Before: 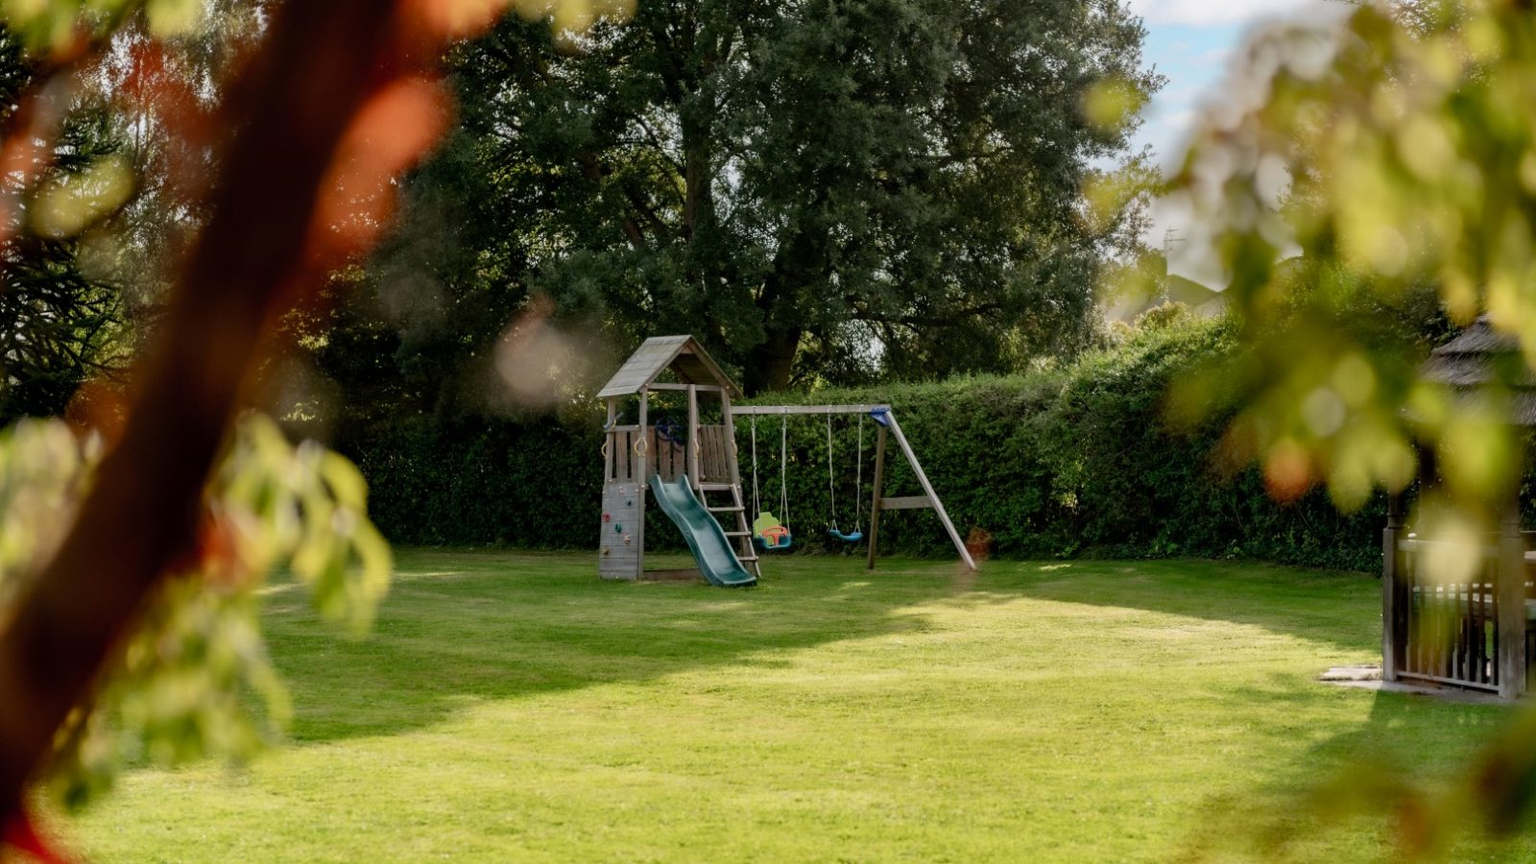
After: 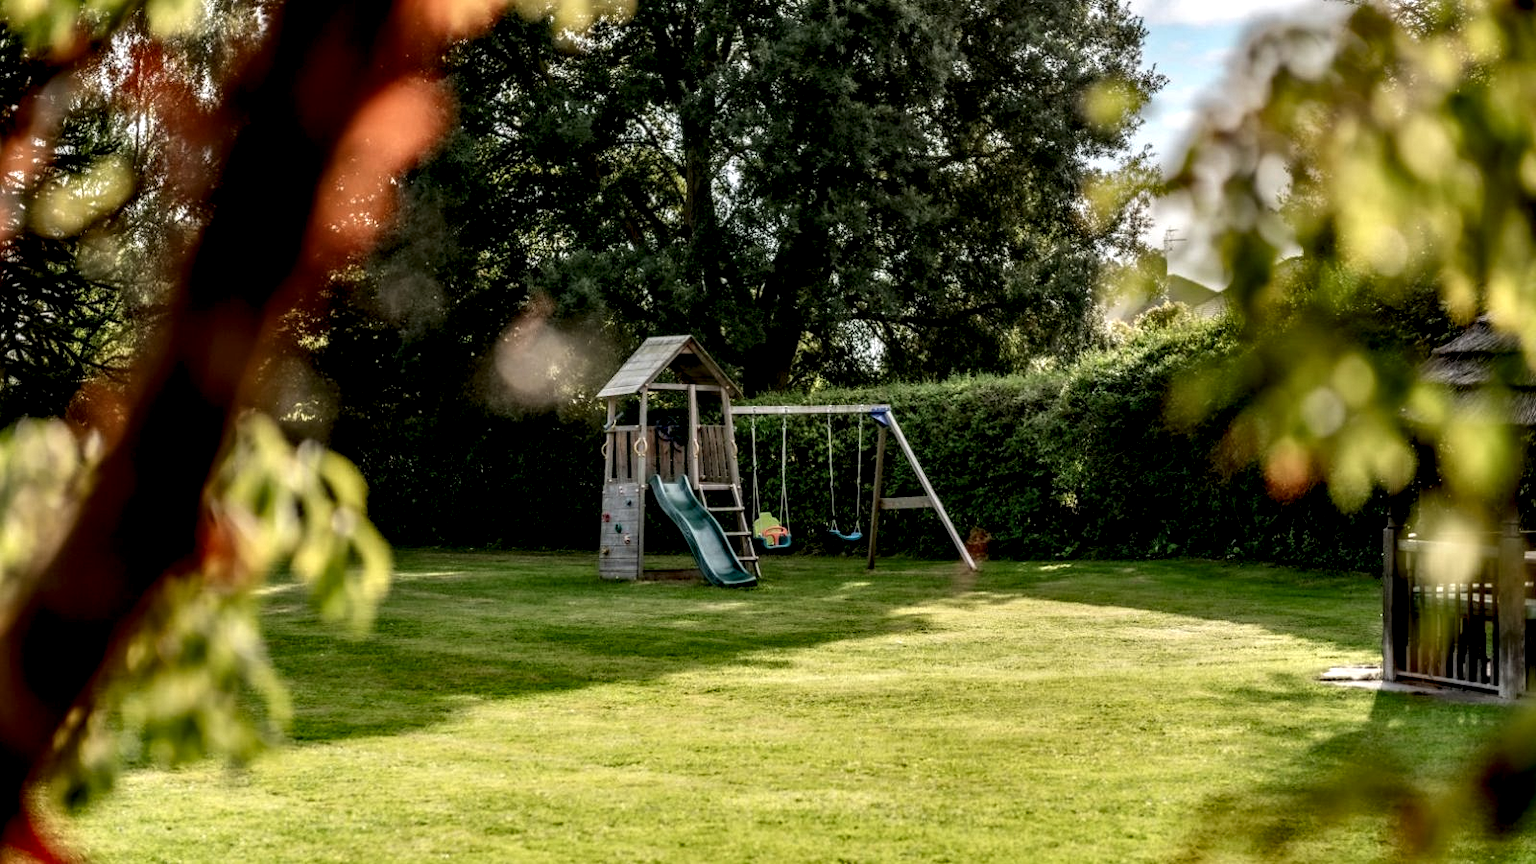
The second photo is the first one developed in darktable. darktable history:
contrast brightness saturation: contrast 0.029, brightness -0.04
local contrast: highlights 18%, detail 188%
